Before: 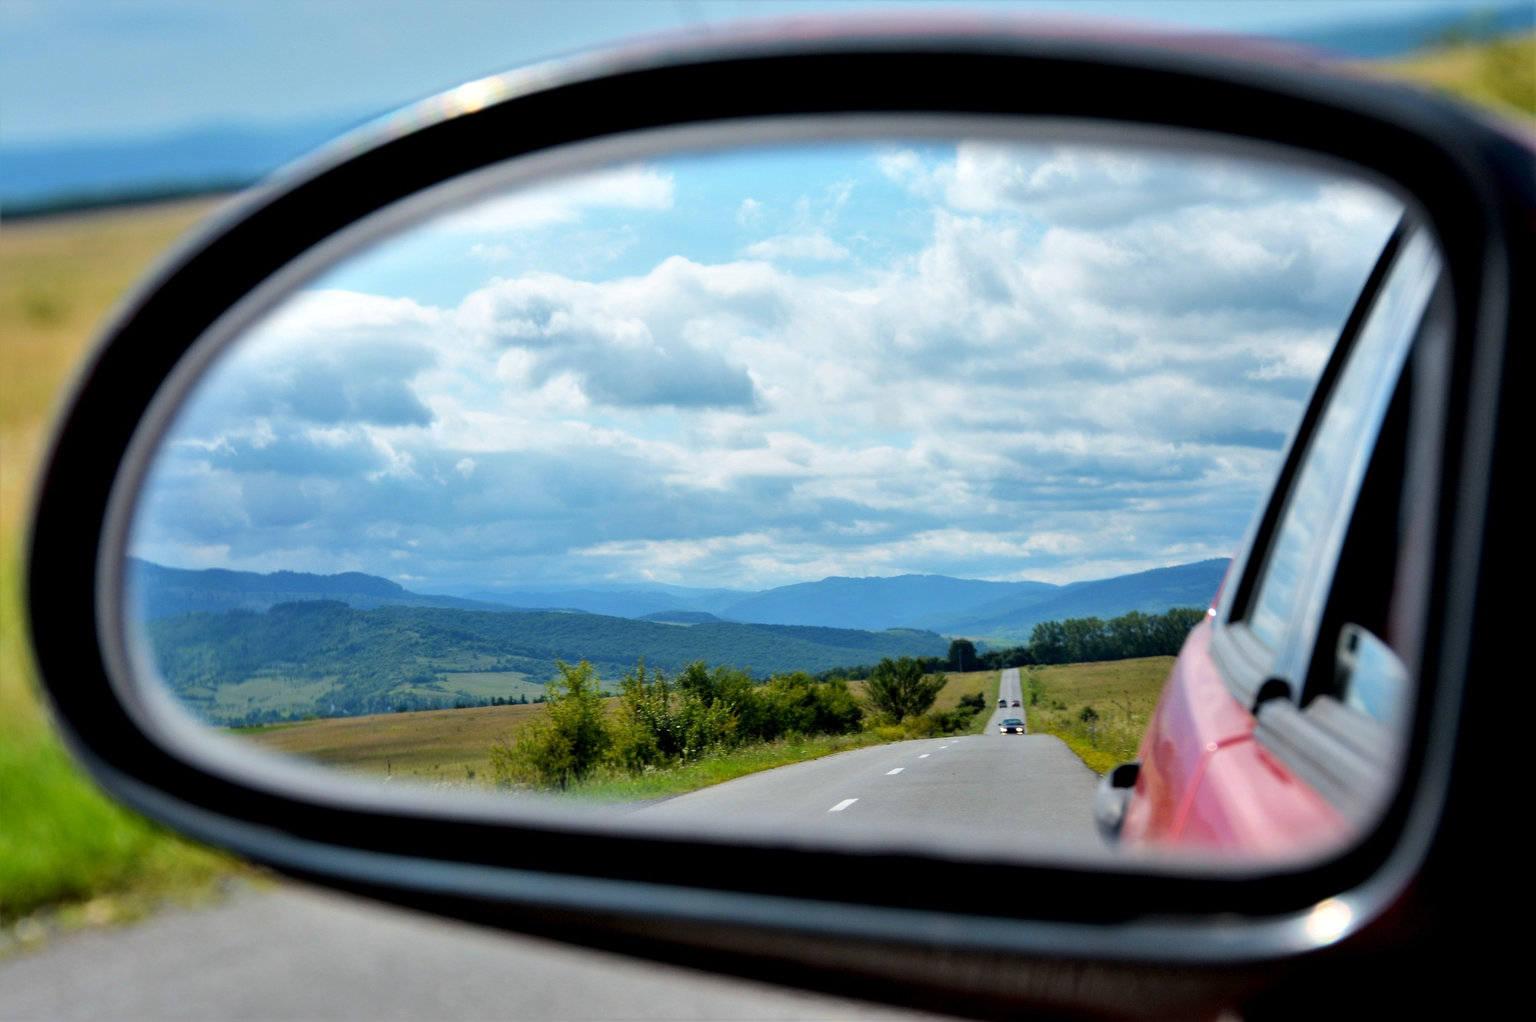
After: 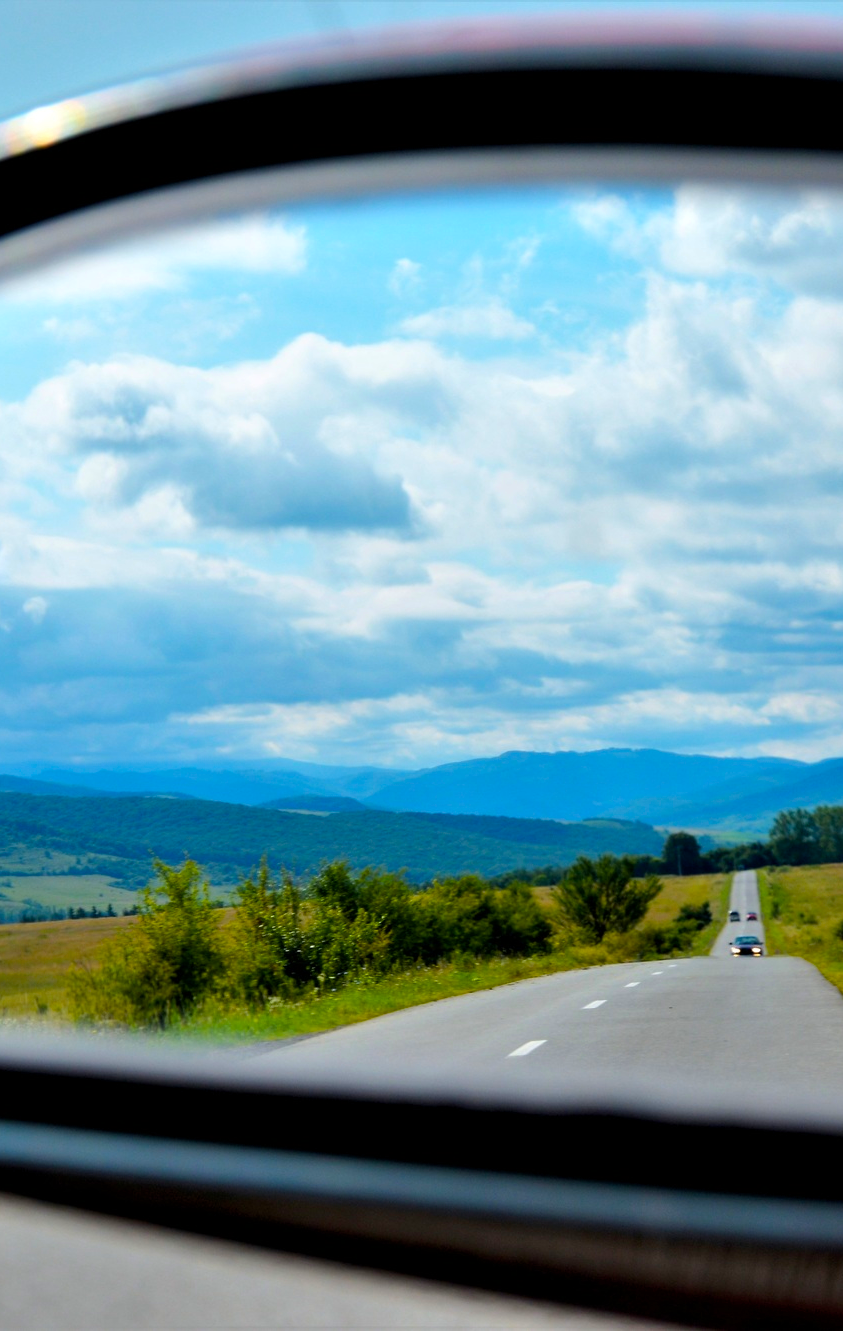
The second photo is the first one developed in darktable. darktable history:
crop: left 28.583%, right 29.231%
color balance rgb: perceptual saturation grading › global saturation 30%, global vibrance 20%
